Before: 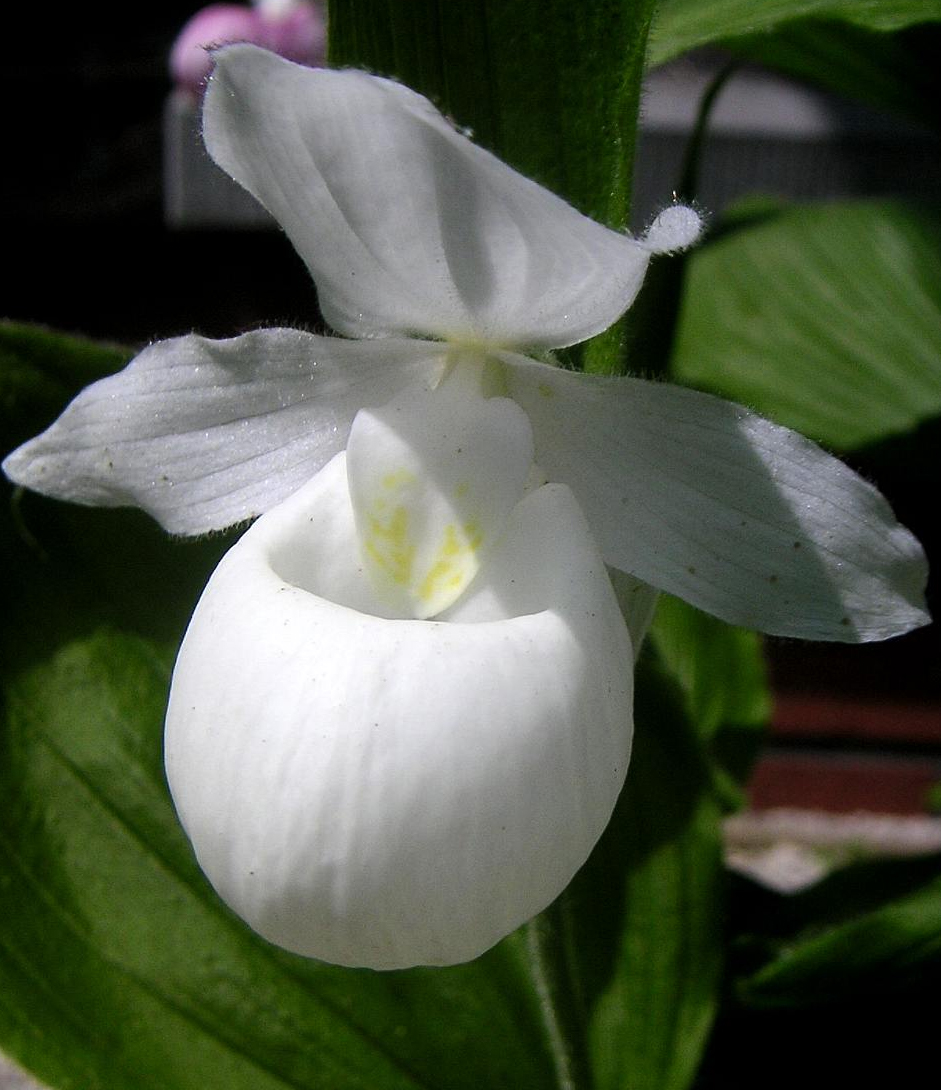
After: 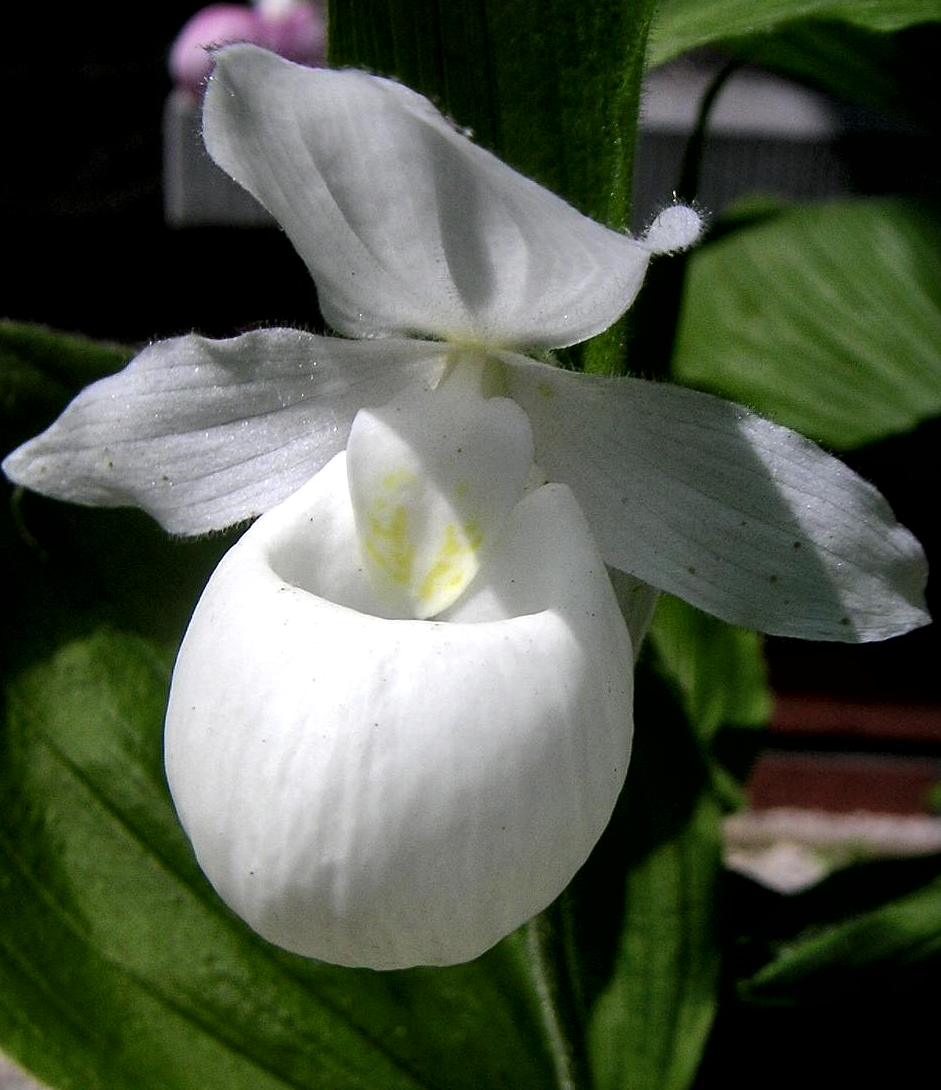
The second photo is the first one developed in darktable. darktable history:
local contrast: mode bilateral grid, contrast 25, coarseness 60, detail 151%, midtone range 0.2
white balance: emerald 1
